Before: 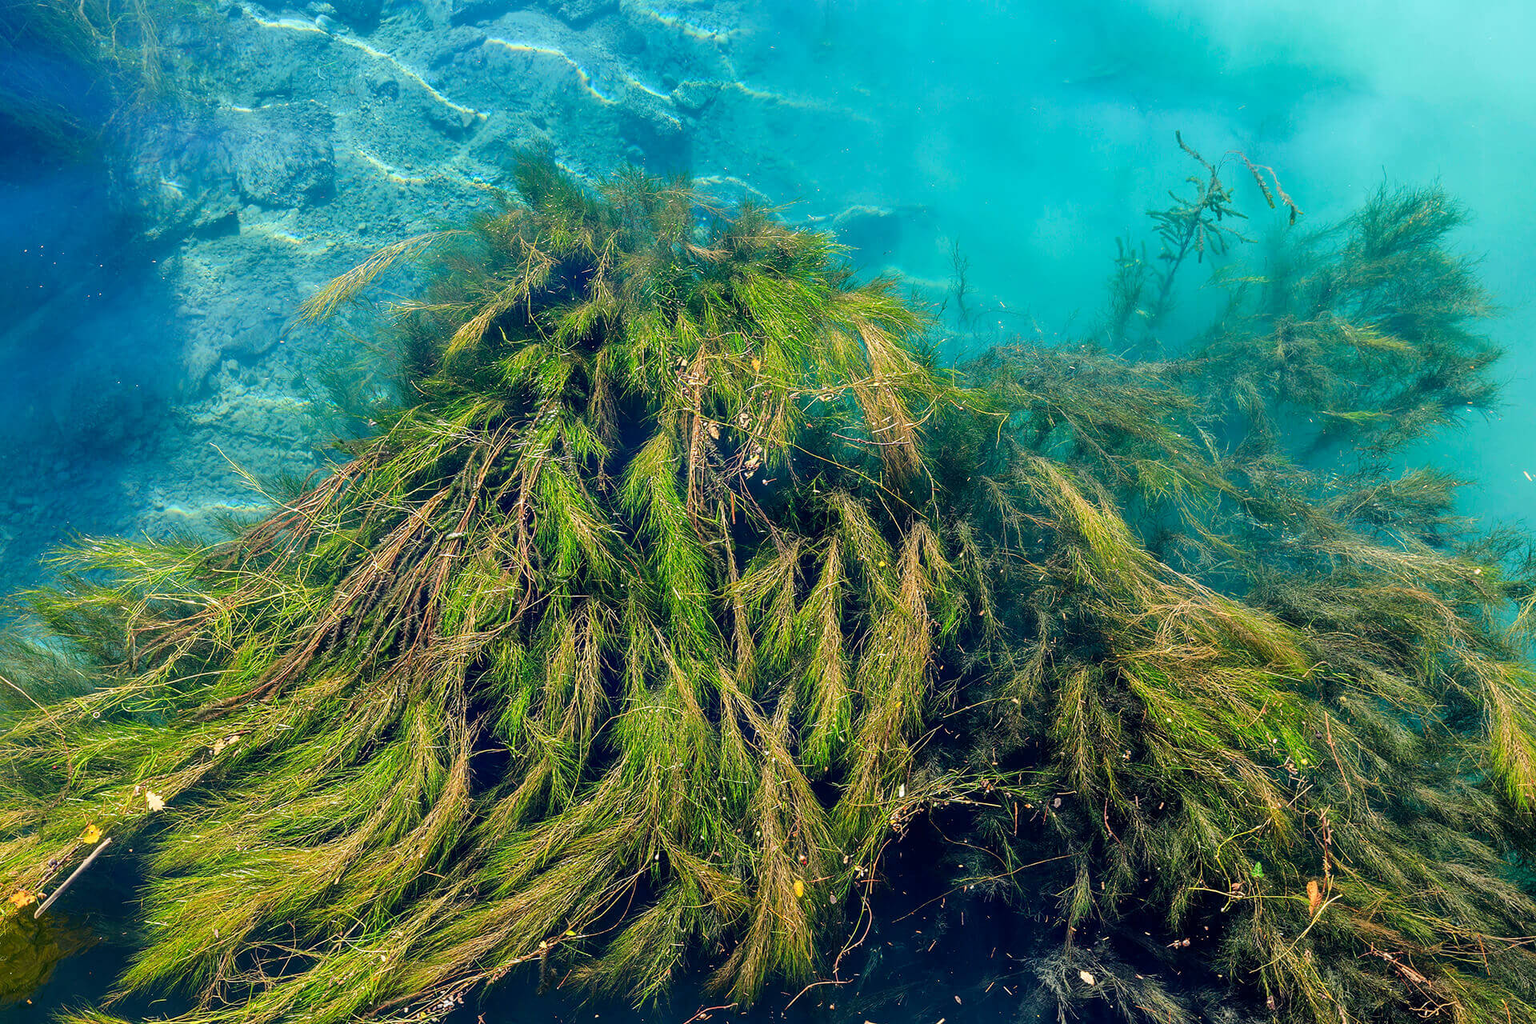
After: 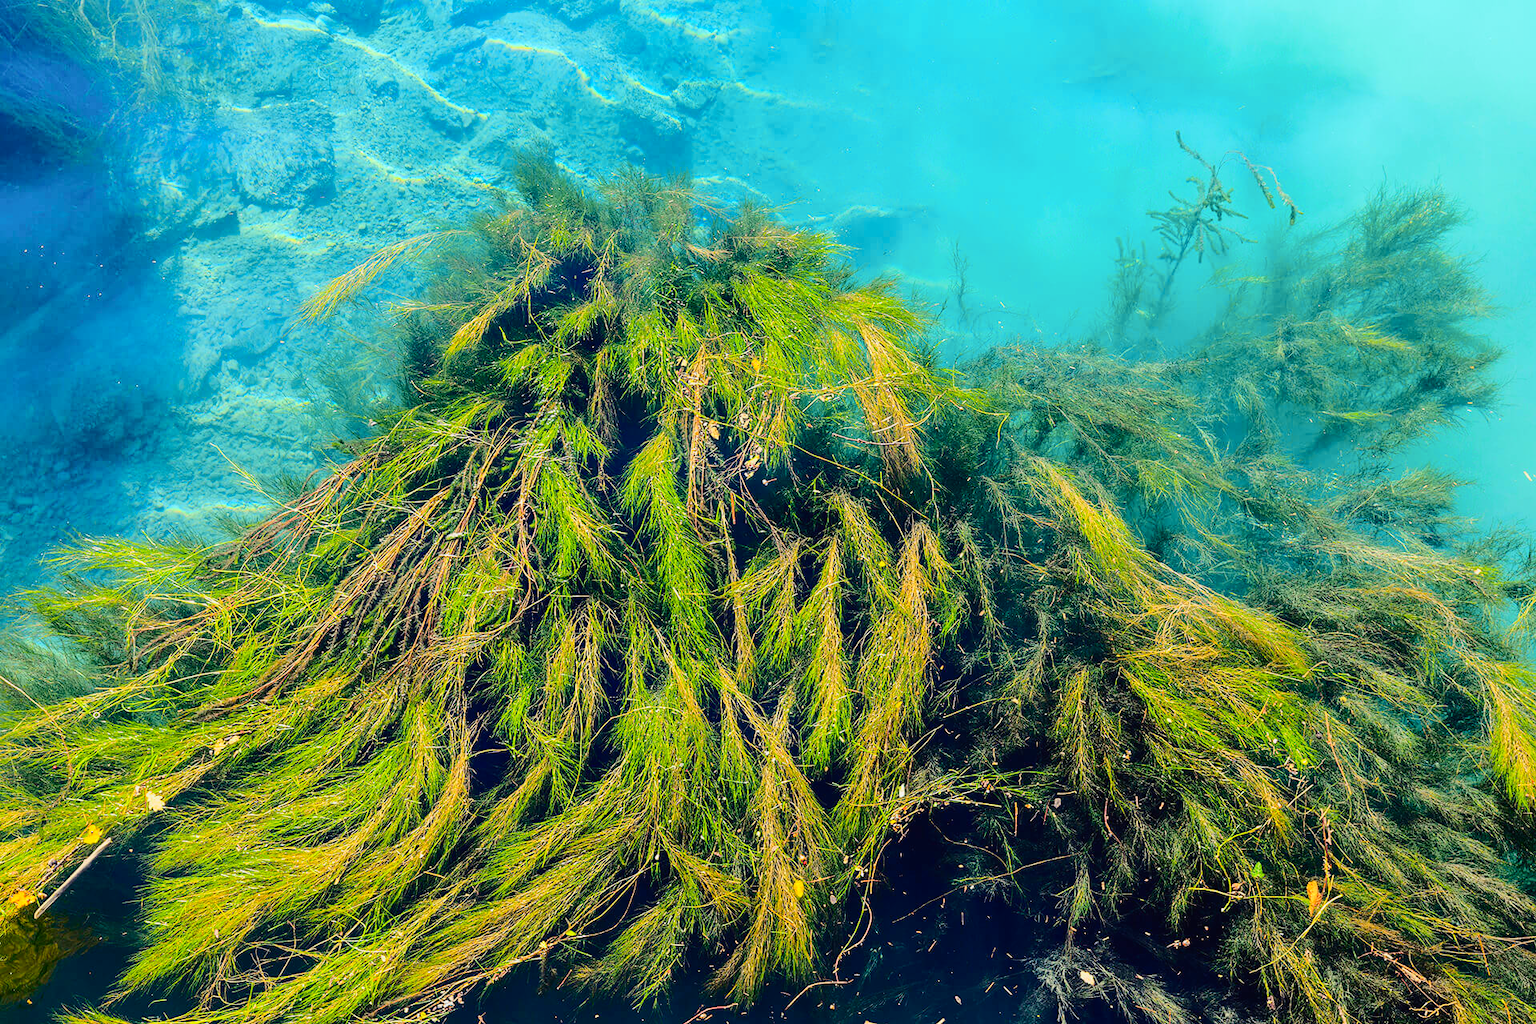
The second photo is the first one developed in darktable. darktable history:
tone curve: curves: ch0 [(0, 0.011) (0.104, 0.085) (0.236, 0.234) (0.398, 0.507) (0.498, 0.621) (0.65, 0.757) (0.835, 0.883) (1, 0.961)]; ch1 [(0, 0) (0.353, 0.344) (0.43, 0.401) (0.479, 0.476) (0.502, 0.502) (0.54, 0.542) (0.602, 0.613) (0.638, 0.668) (0.693, 0.727) (1, 1)]; ch2 [(0, 0) (0.34, 0.314) (0.434, 0.43) (0.5, 0.506) (0.521, 0.54) (0.54, 0.56) (0.595, 0.613) (0.644, 0.729) (1, 1)], color space Lab, independent channels, preserve colors none
color correction: highlights b* -0.03
color calibration: illuminant same as pipeline (D50), adaptation none (bypass), x 0.332, y 0.334, temperature 5006.26 K
